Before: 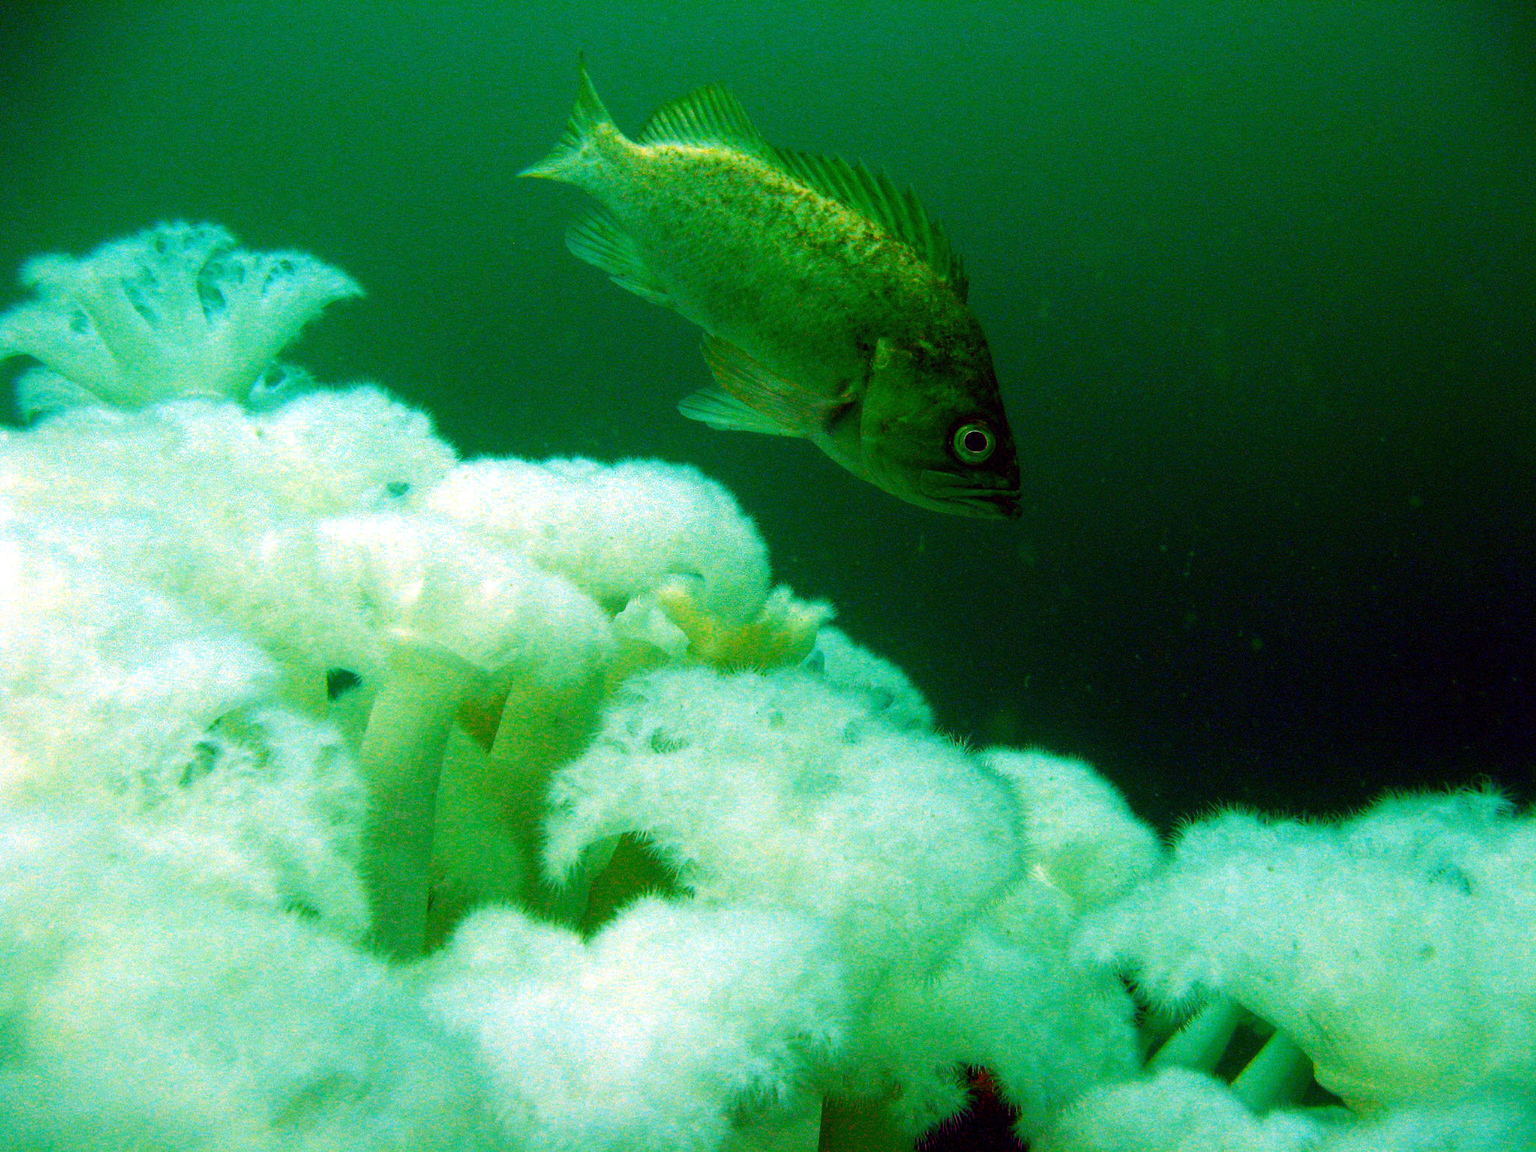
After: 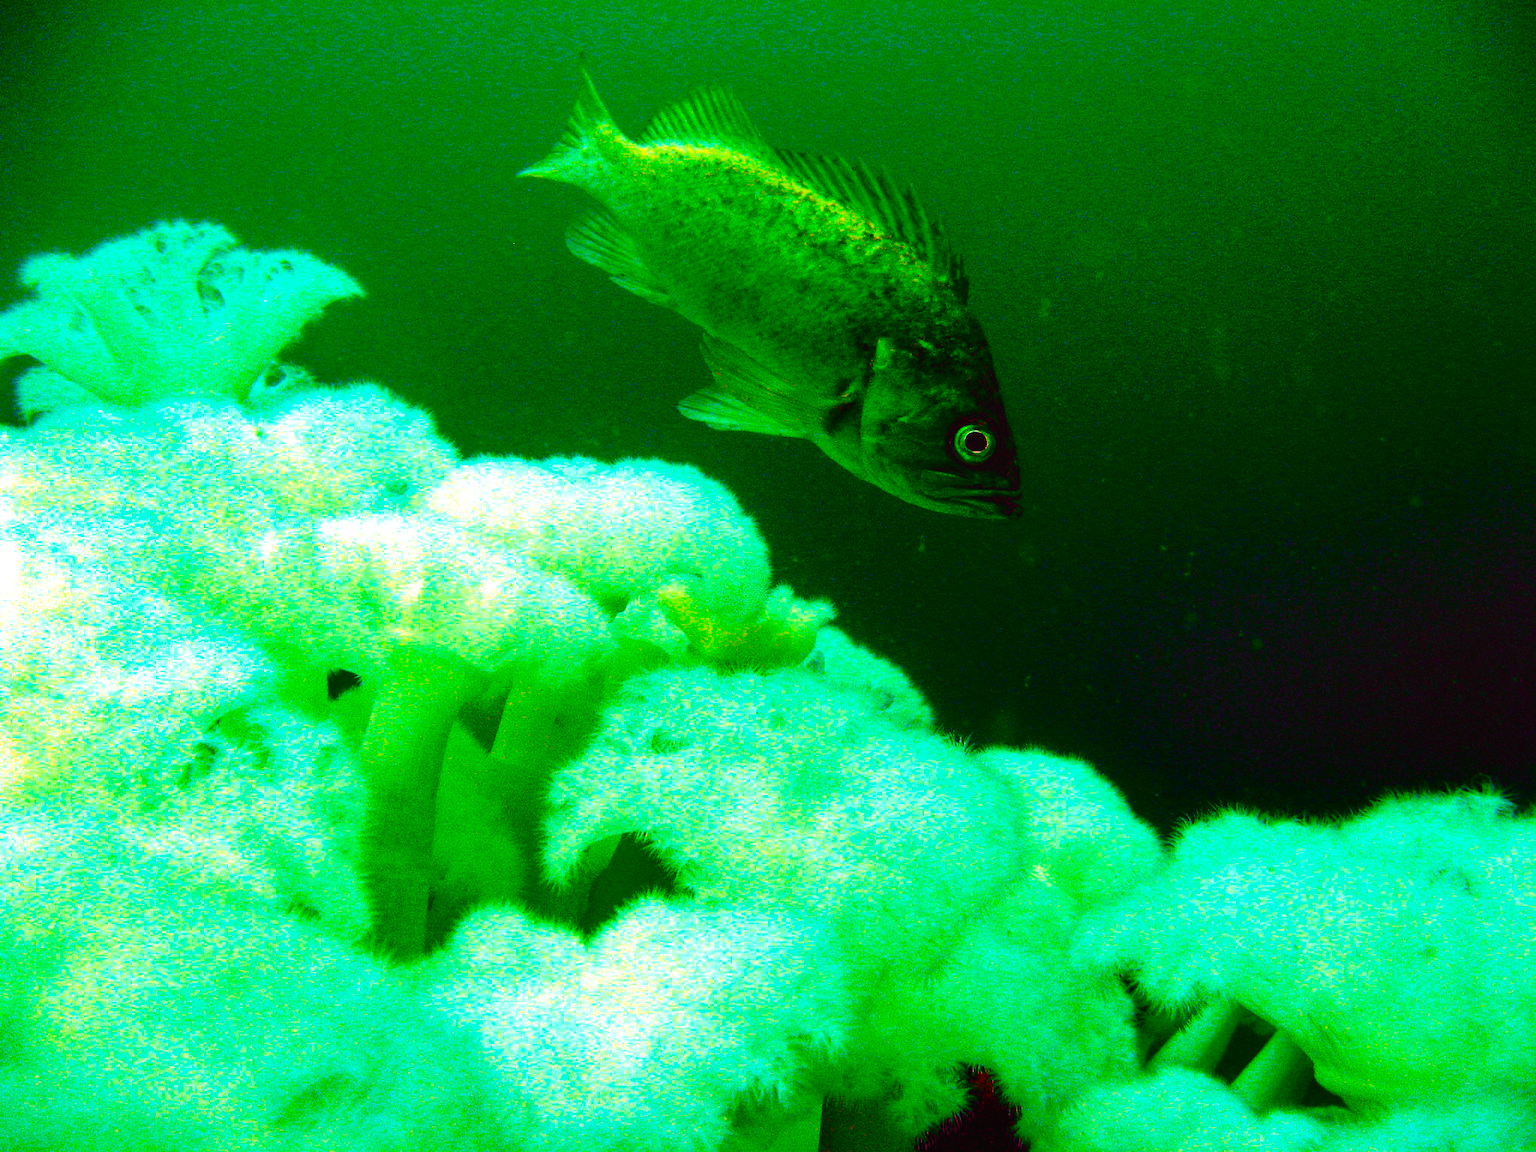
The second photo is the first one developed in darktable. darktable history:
tone curve: curves: ch0 [(0, 0.014) (0.17, 0.099) (0.398, 0.423) (0.725, 0.828) (0.872, 0.918) (1, 0.981)]; ch1 [(0, 0) (0.402, 0.36) (0.489, 0.491) (0.5, 0.503) (0.515, 0.52) (0.545, 0.572) (0.615, 0.662) (0.701, 0.725) (1, 1)]; ch2 [(0, 0) (0.42, 0.458) (0.485, 0.499) (0.503, 0.503) (0.531, 0.542) (0.561, 0.594) (0.644, 0.694) (0.717, 0.753) (1, 0.991)], color space Lab, independent channels, preserve colors none
color balance rgb: shadows lift › chroma 0.656%, shadows lift › hue 111.25°, highlights gain › luminance 14.654%, linear chroma grading › global chroma 8.221%, perceptual saturation grading › global saturation 19.745%, global vibrance 20%
shadows and highlights: soften with gaussian
